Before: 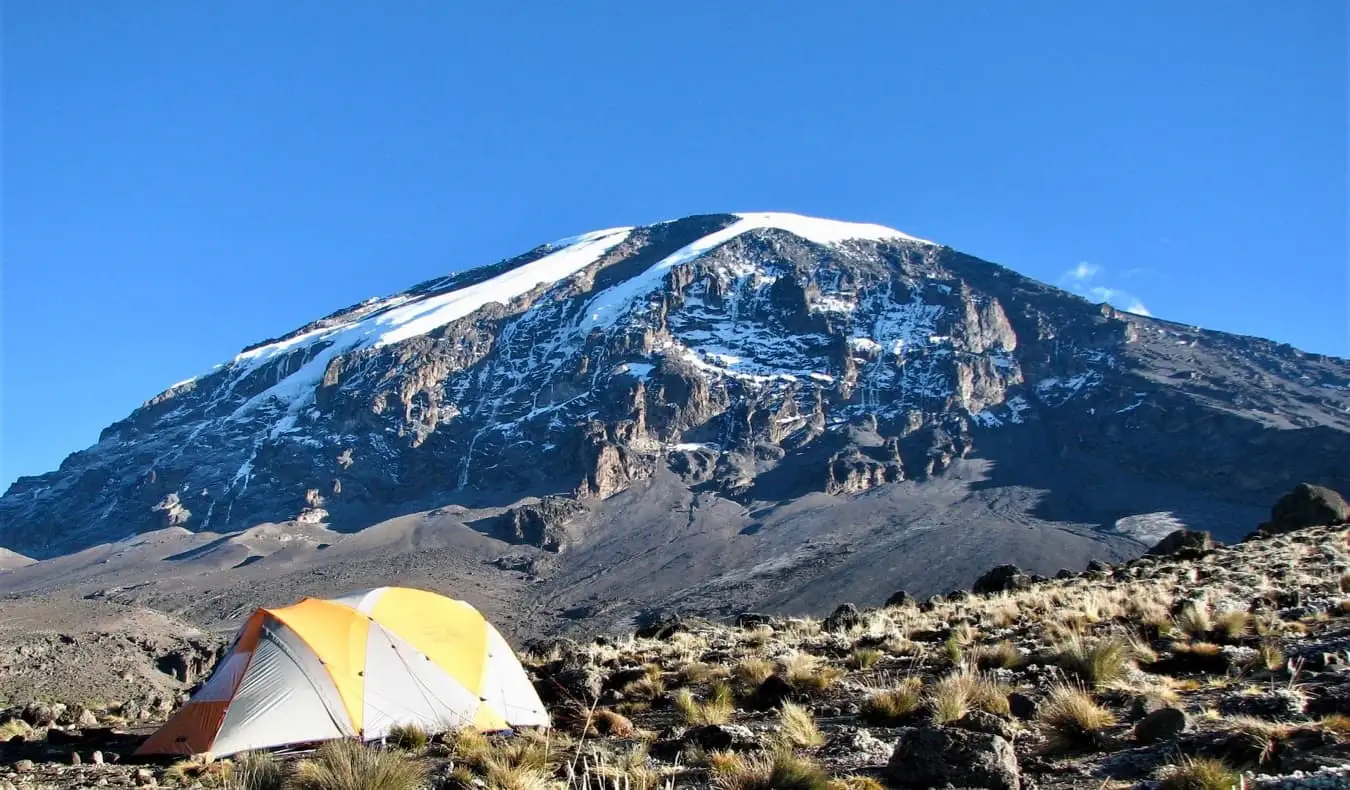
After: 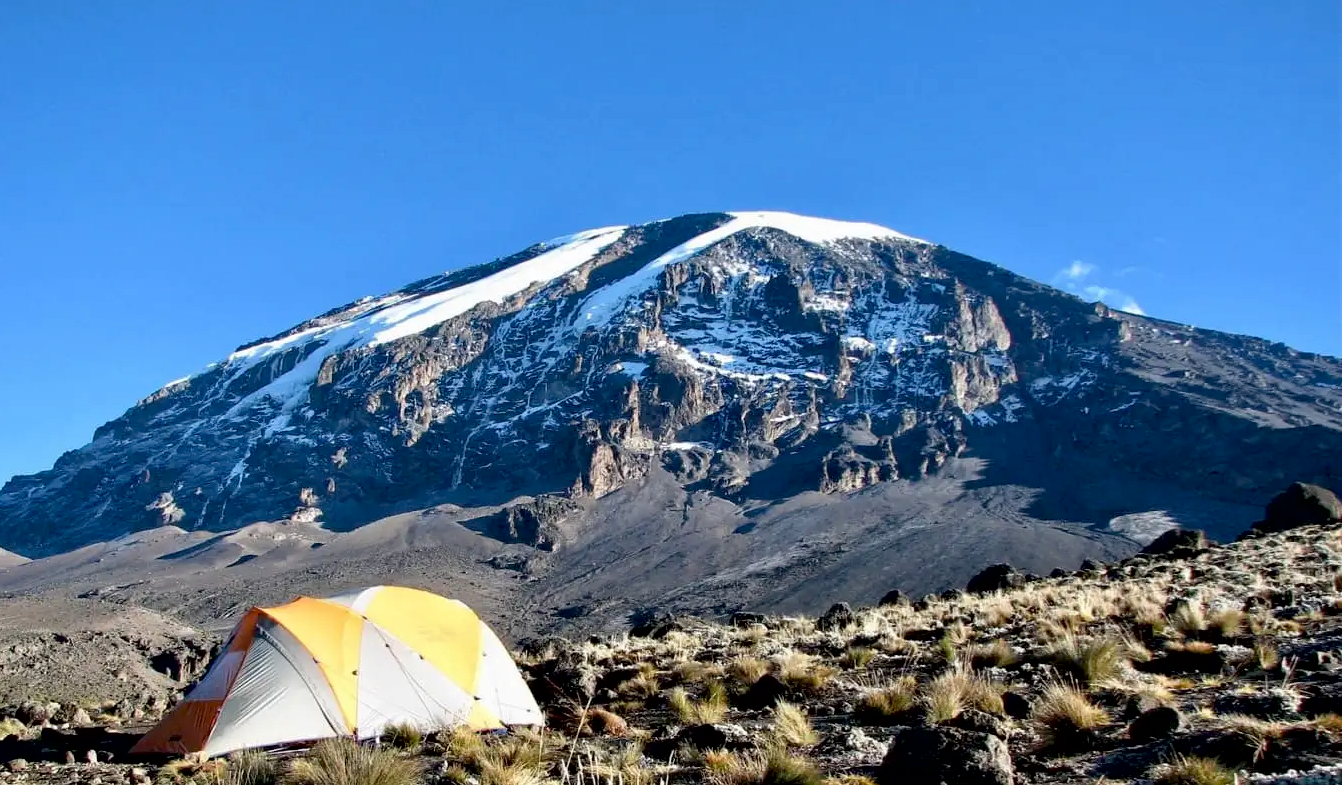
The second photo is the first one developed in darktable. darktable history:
local contrast: mode bilateral grid, contrast 10, coarseness 24, detail 115%, midtone range 0.2
crop and rotate: left 0.547%, top 0.221%, bottom 0.359%
exposure: black level correction 0.009, compensate highlight preservation false
